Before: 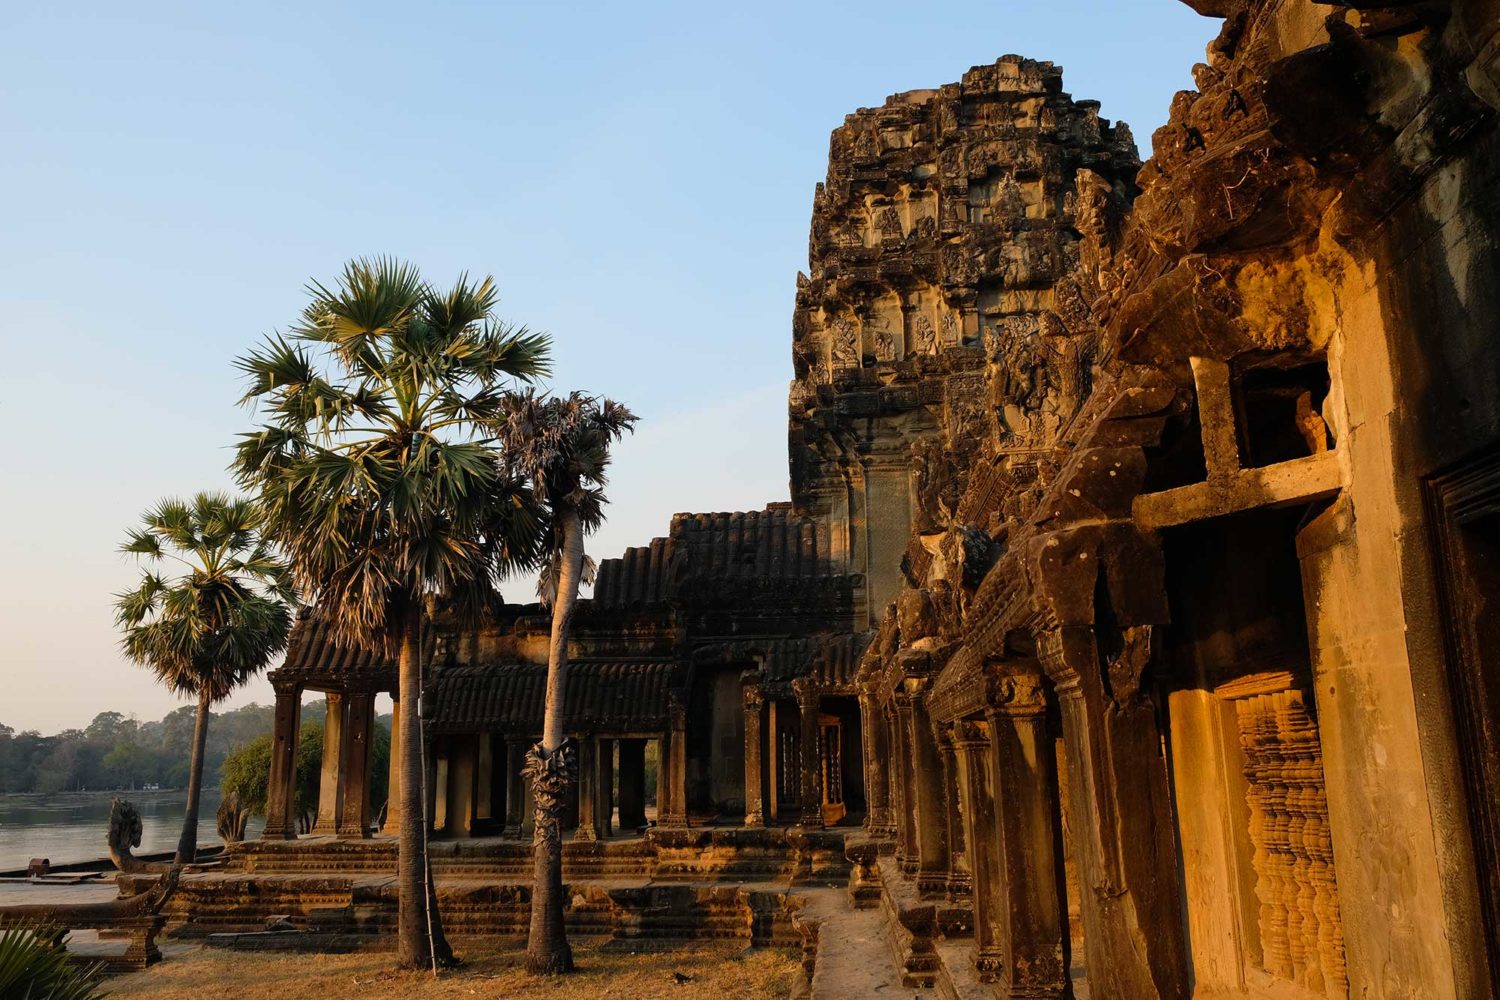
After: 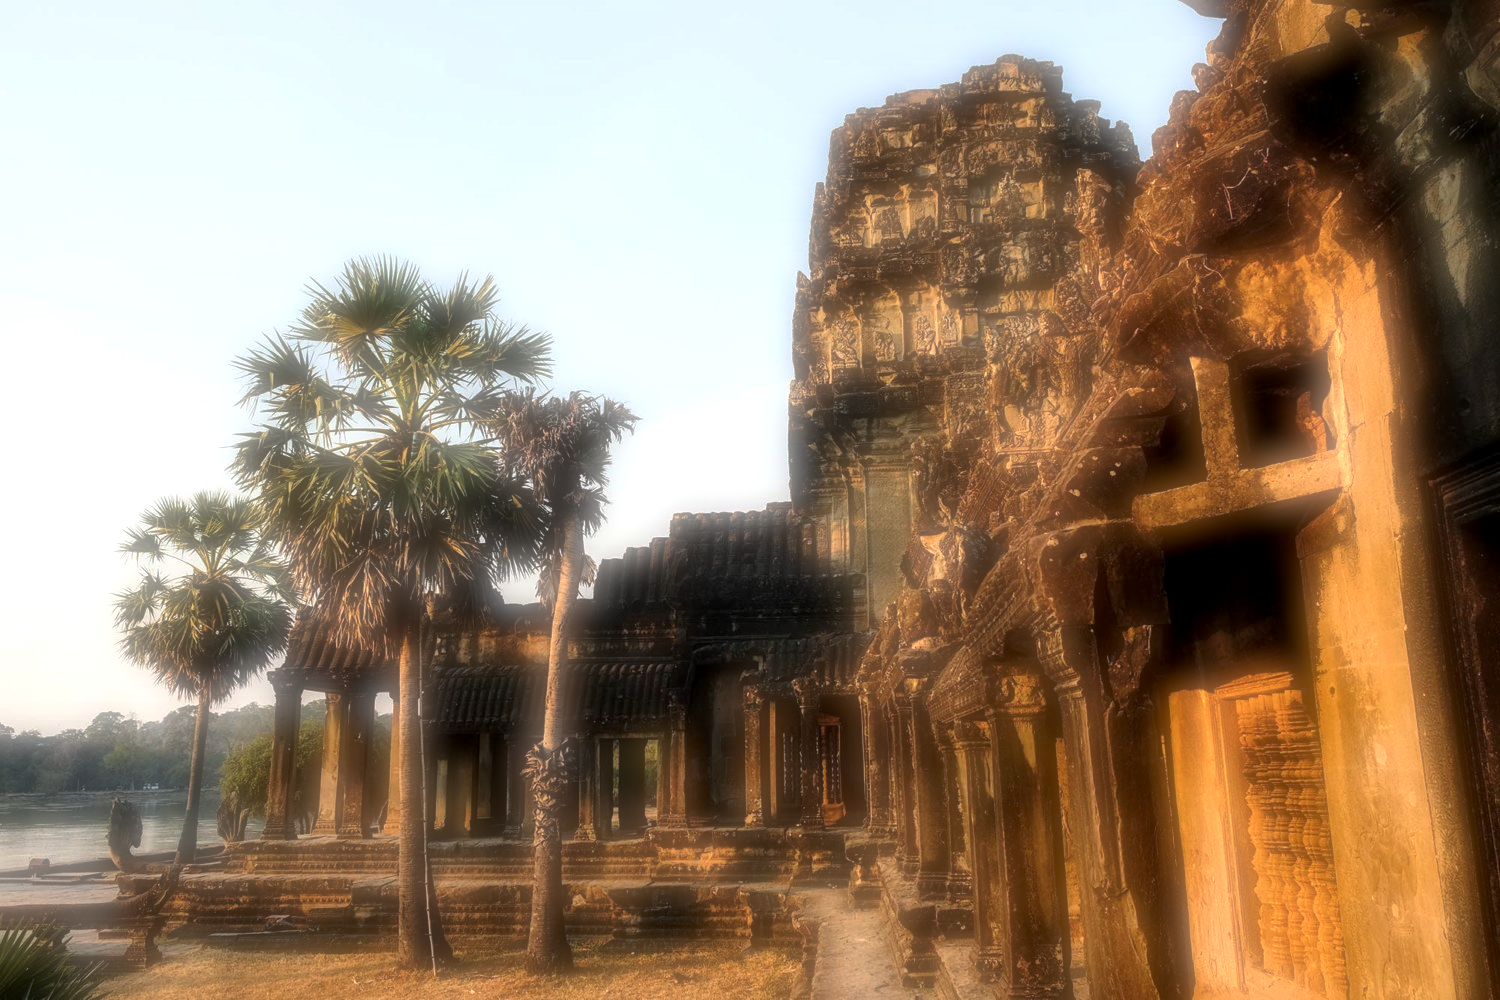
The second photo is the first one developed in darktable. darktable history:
local contrast: detail 160%
soften: on, module defaults
exposure: exposure 0.6 EV, compensate highlight preservation false
